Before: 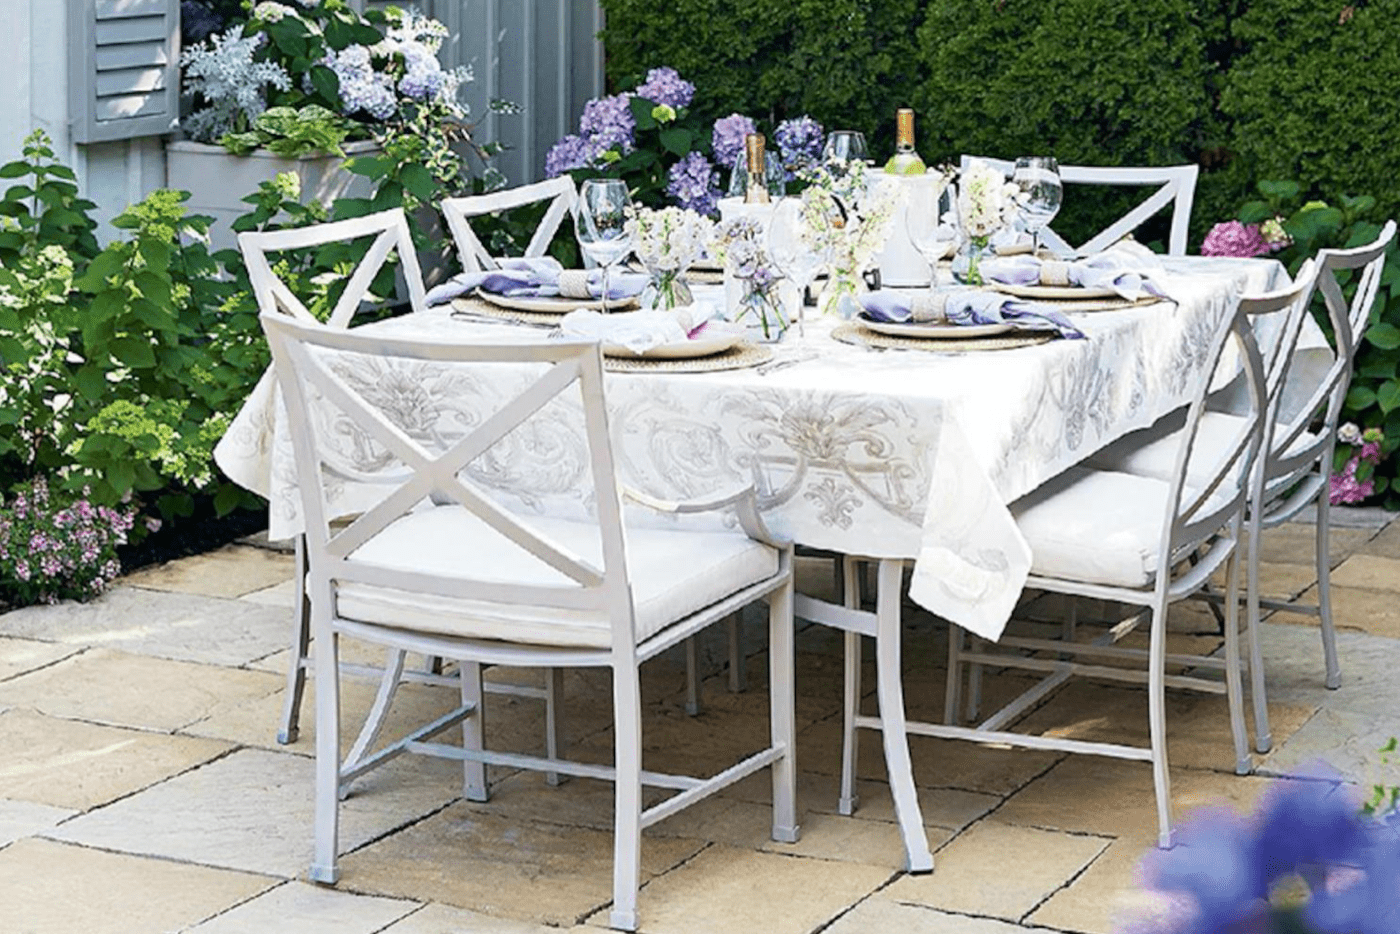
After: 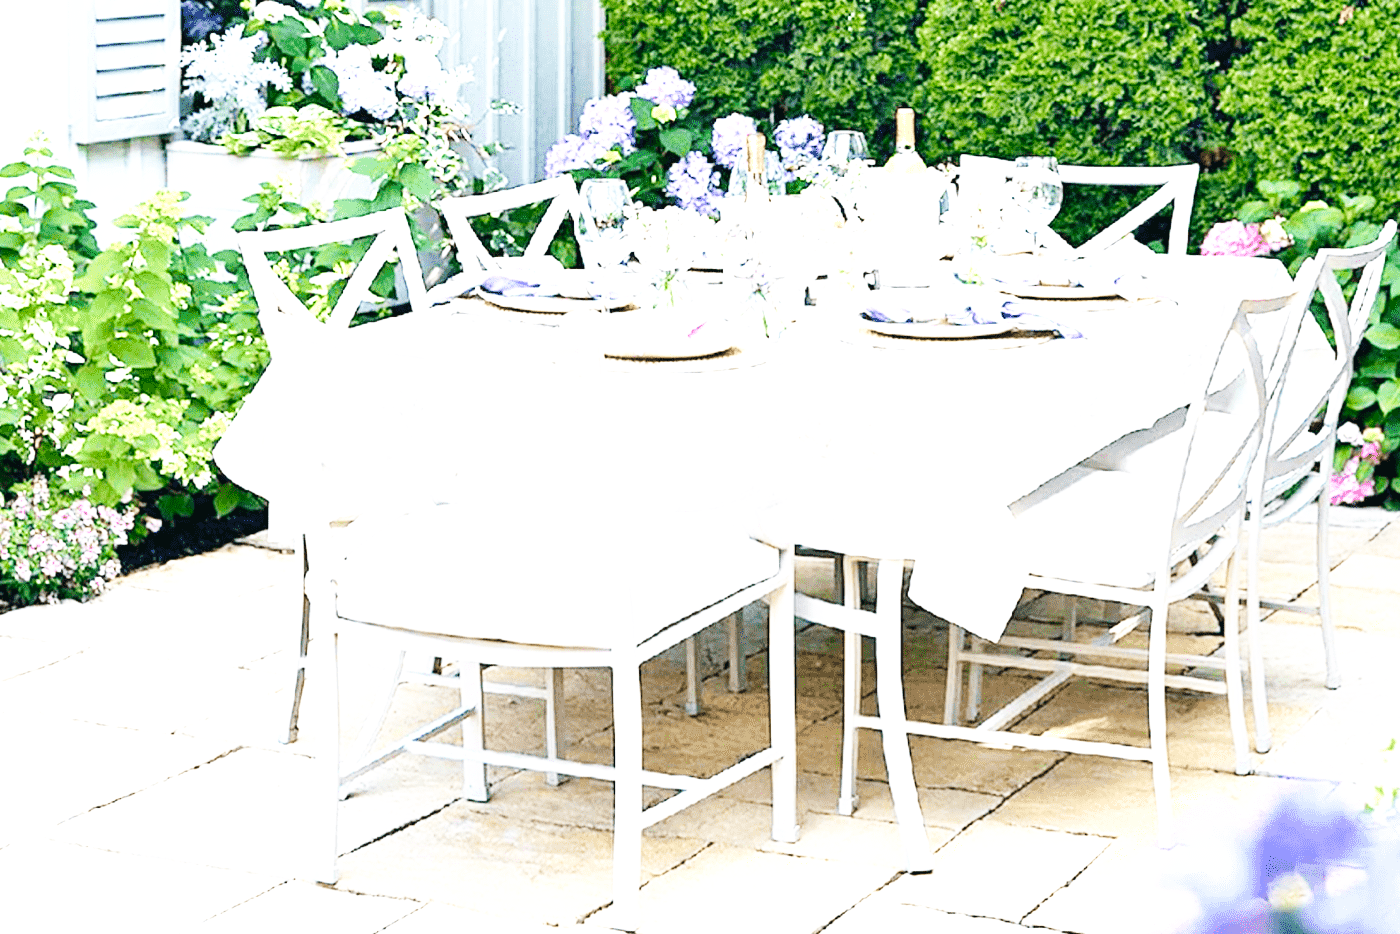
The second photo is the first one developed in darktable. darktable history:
exposure: exposure 1.5 EV, compensate highlight preservation false
base curve: curves: ch0 [(0, 0.003) (0.001, 0.002) (0.006, 0.004) (0.02, 0.022) (0.048, 0.086) (0.094, 0.234) (0.162, 0.431) (0.258, 0.629) (0.385, 0.8) (0.548, 0.918) (0.751, 0.988) (1, 1)], preserve colors none
